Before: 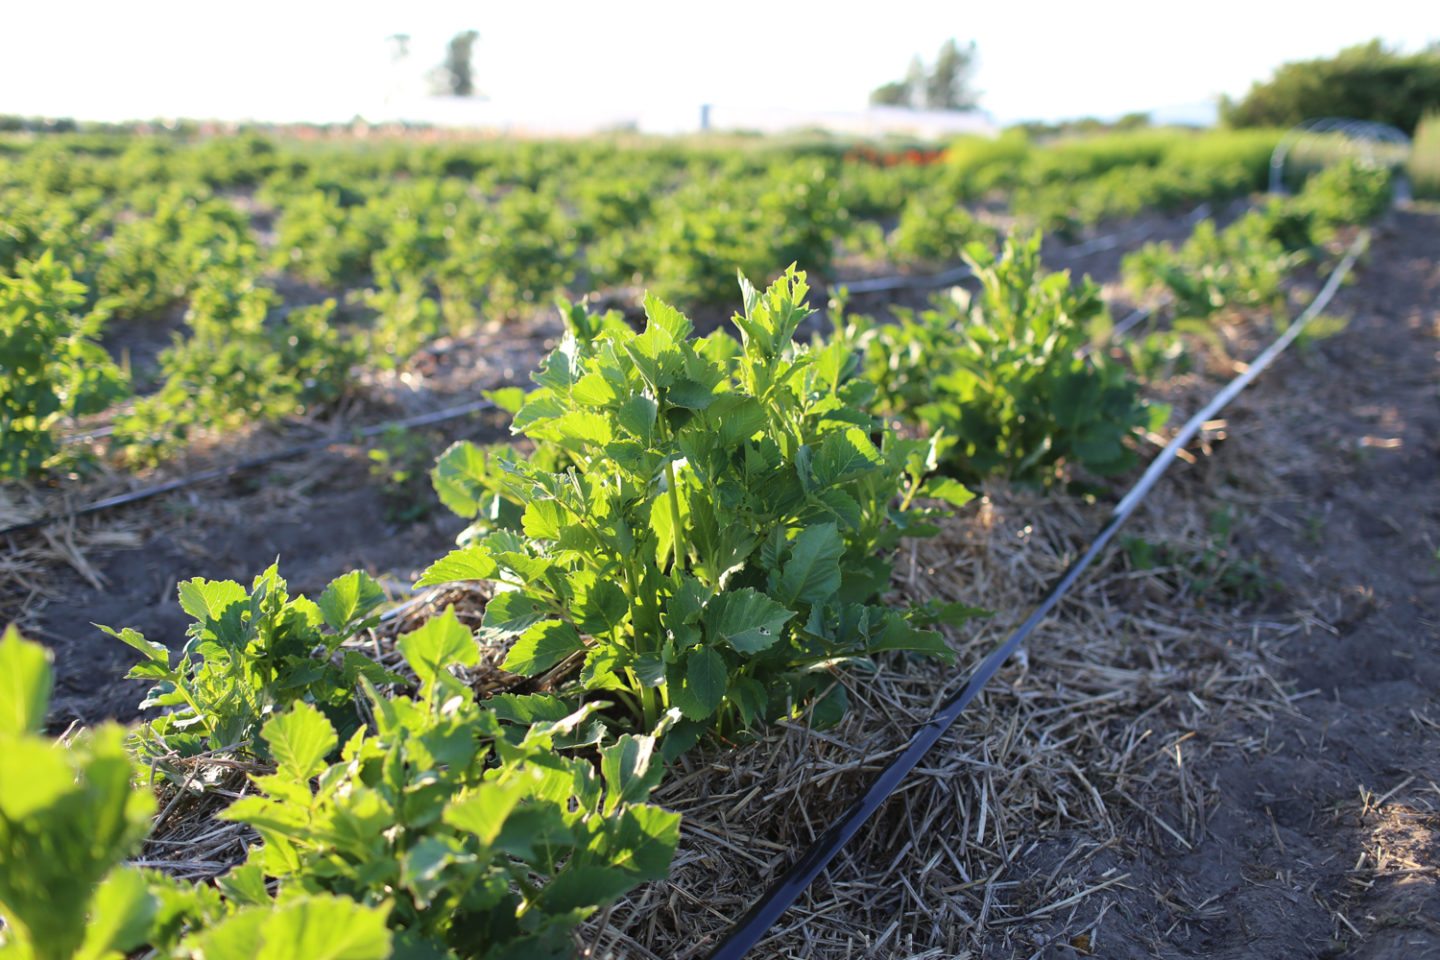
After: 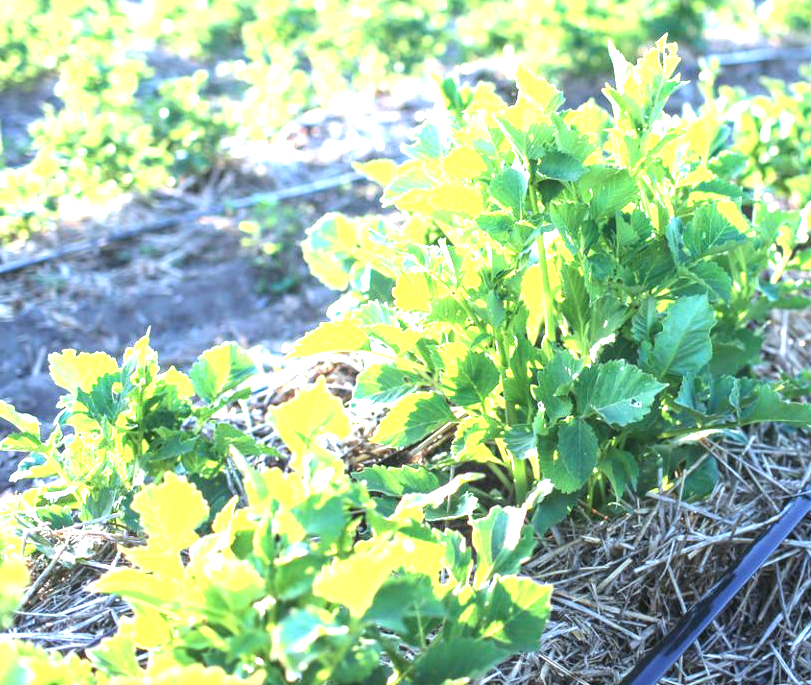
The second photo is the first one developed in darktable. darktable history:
exposure: exposure 2 EV, compensate exposure bias true, compensate highlight preservation false
color calibration: illuminant F (fluorescent), F source F9 (Cool White Deluxe 4150 K) – high CRI, x 0.374, y 0.373, temperature 4158.34 K
local contrast: on, module defaults
crop: left 8.966%, top 23.852%, right 34.699%, bottom 4.703%
